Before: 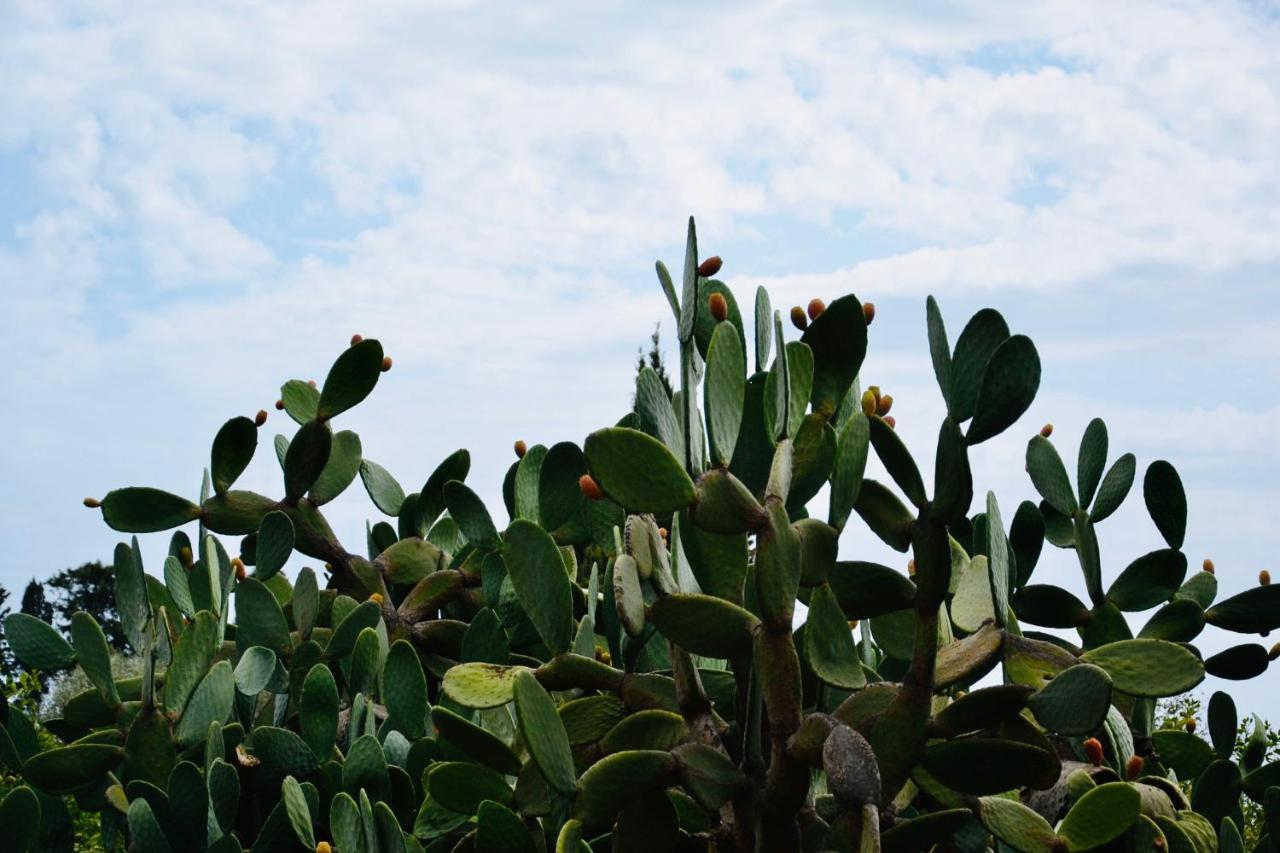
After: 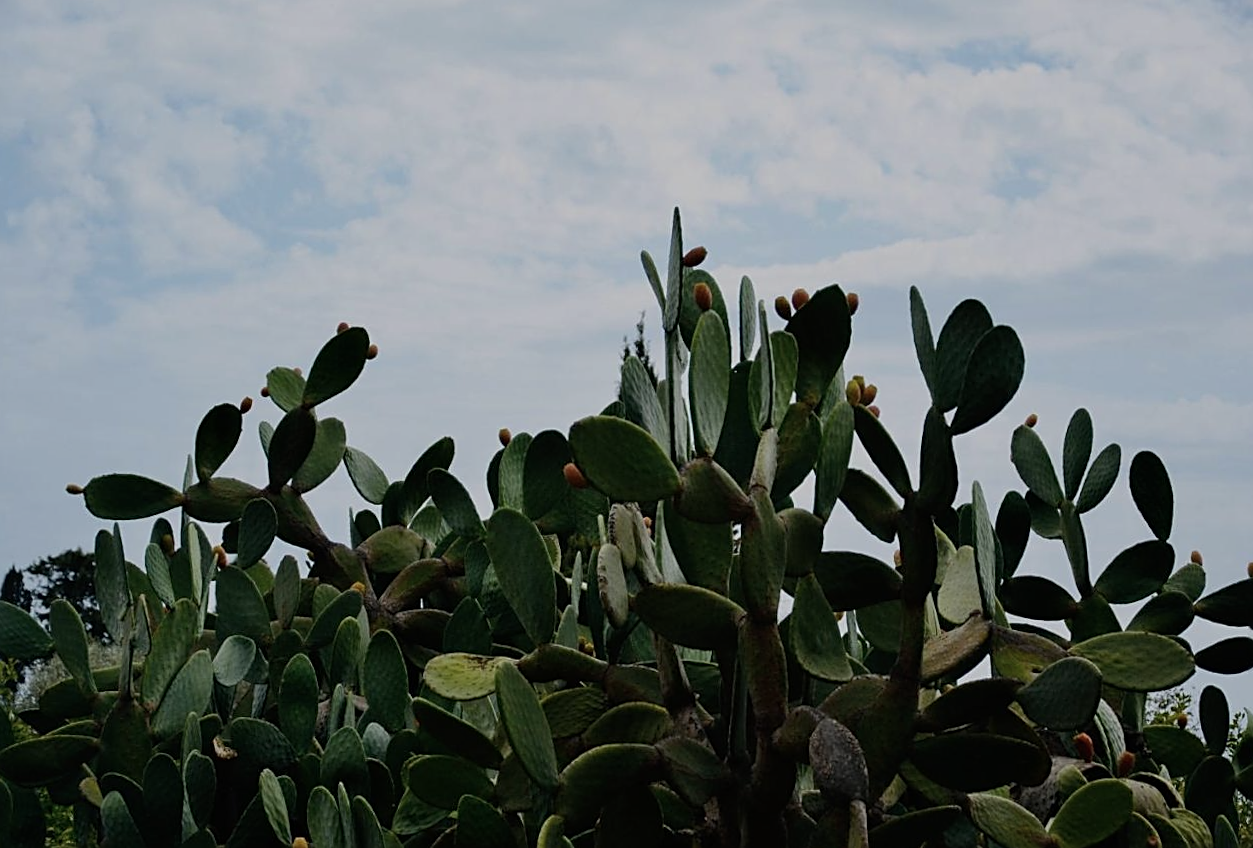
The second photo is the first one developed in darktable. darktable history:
rotate and perspective: rotation 0.226°, lens shift (vertical) -0.042, crop left 0.023, crop right 0.982, crop top 0.006, crop bottom 0.994
contrast brightness saturation: saturation -0.17
exposure: black level correction 0, exposure -0.766 EV, compensate highlight preservation false
sharpen: on, module defaults
